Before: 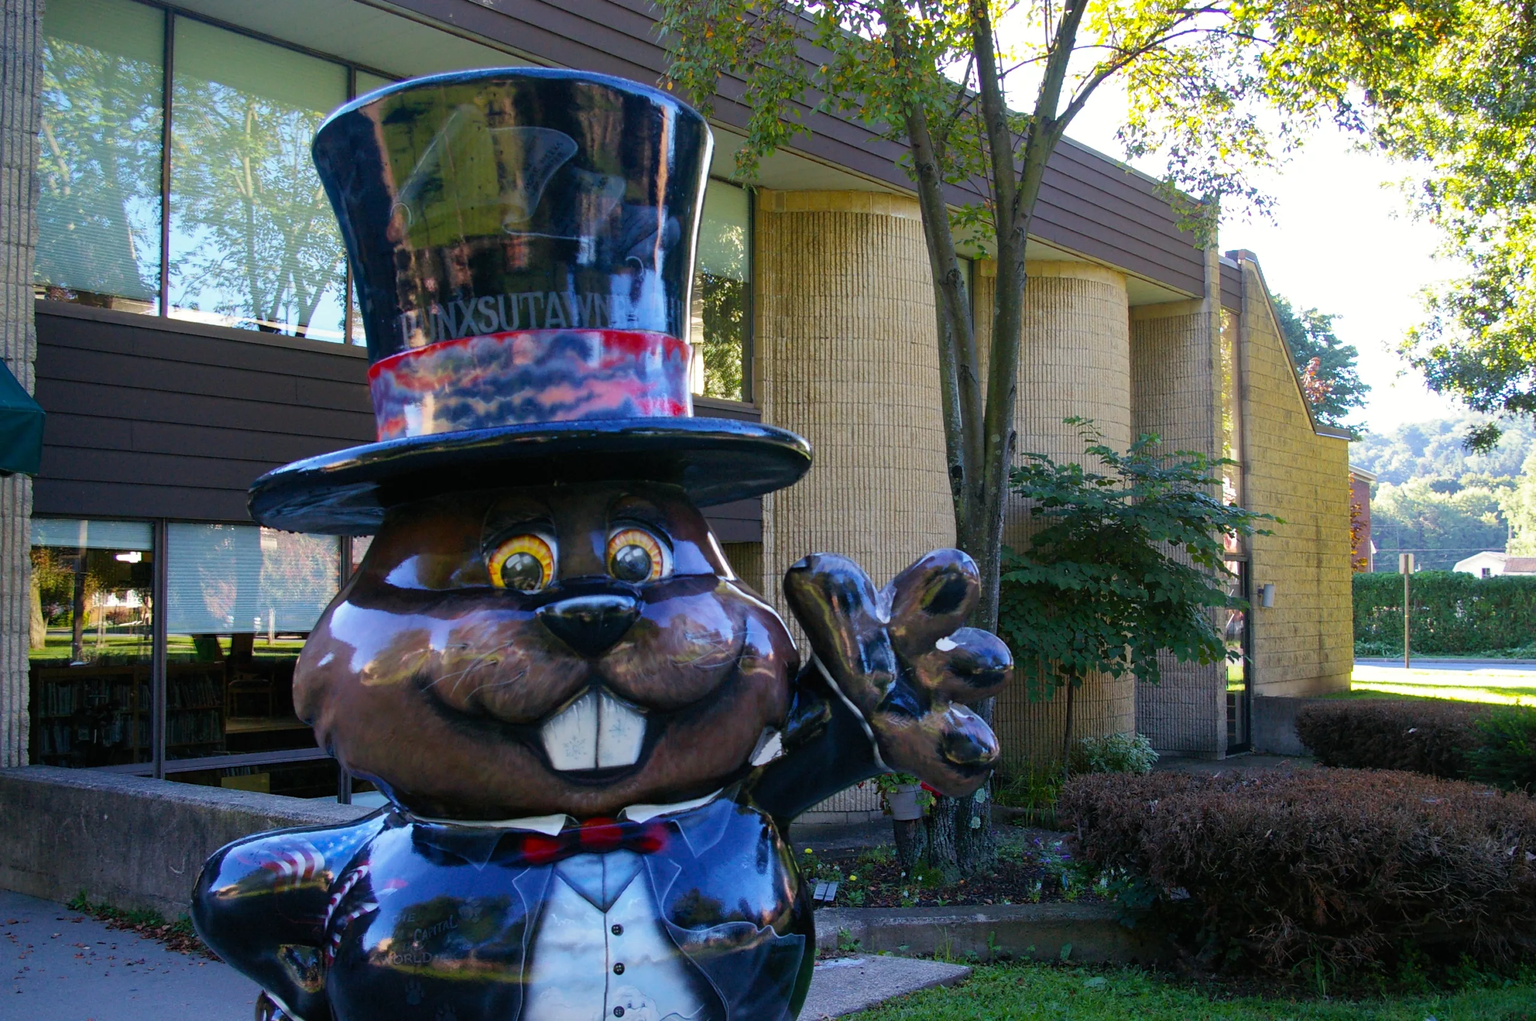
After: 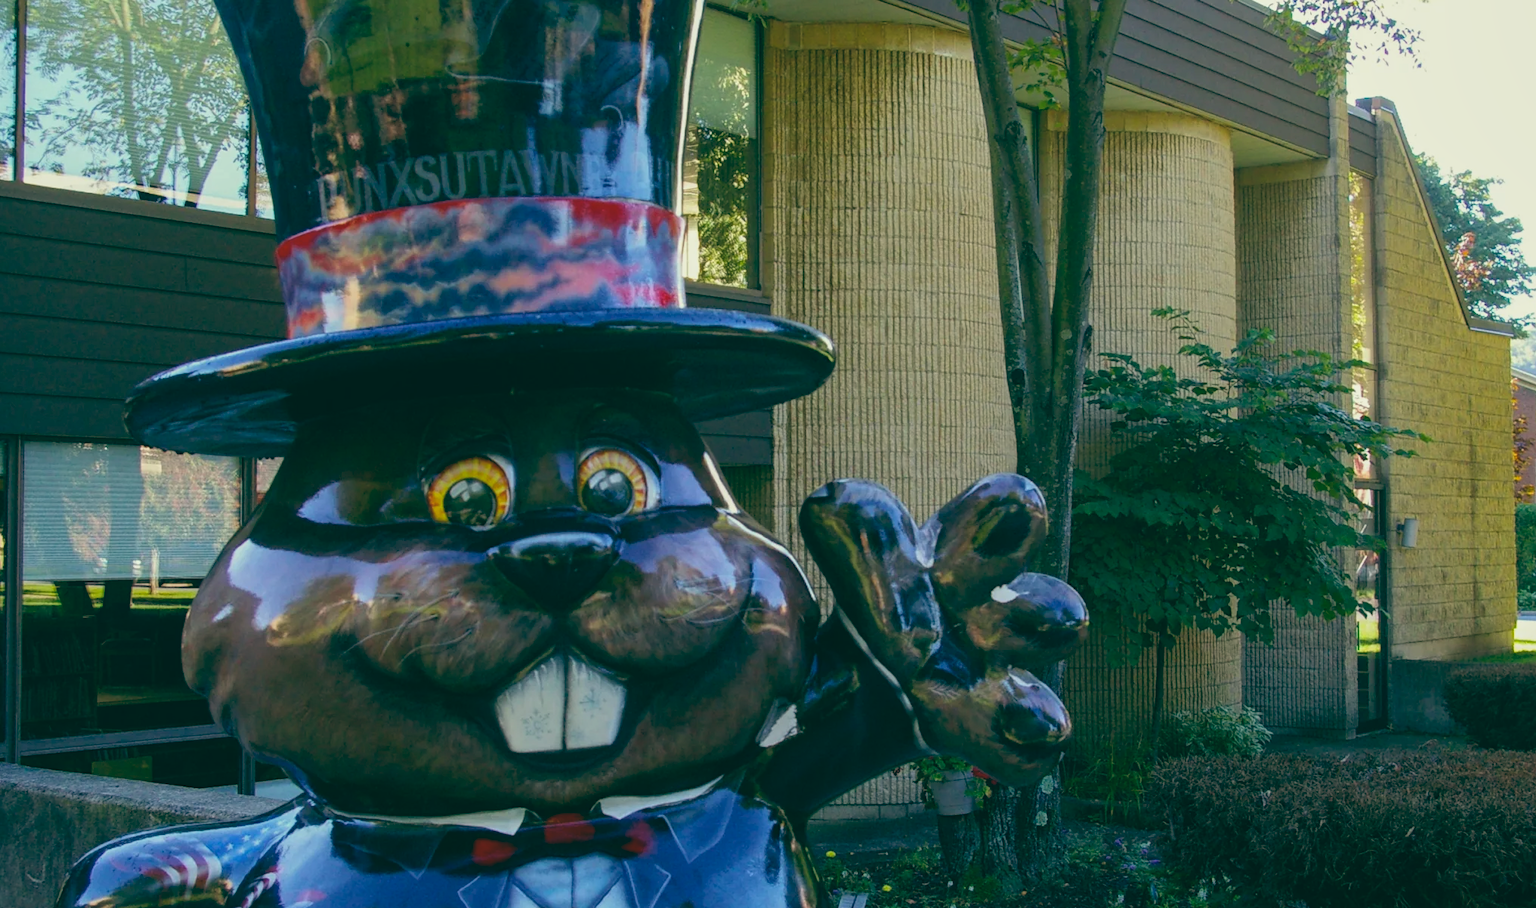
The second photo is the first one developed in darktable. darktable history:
color correction: highlights a* -0.137, highlights b* 0.137
local contrast: detail 110%
crop: left 9.712%, top 16.928%, right 10.845%, bottom 12.332%
color balance: lift [1.005, 0.99, 1.007, 1.01], gamma [1, 1.034, 1.032, 0.966], gain [0.873, 1.055, 1.067, 0.933]
